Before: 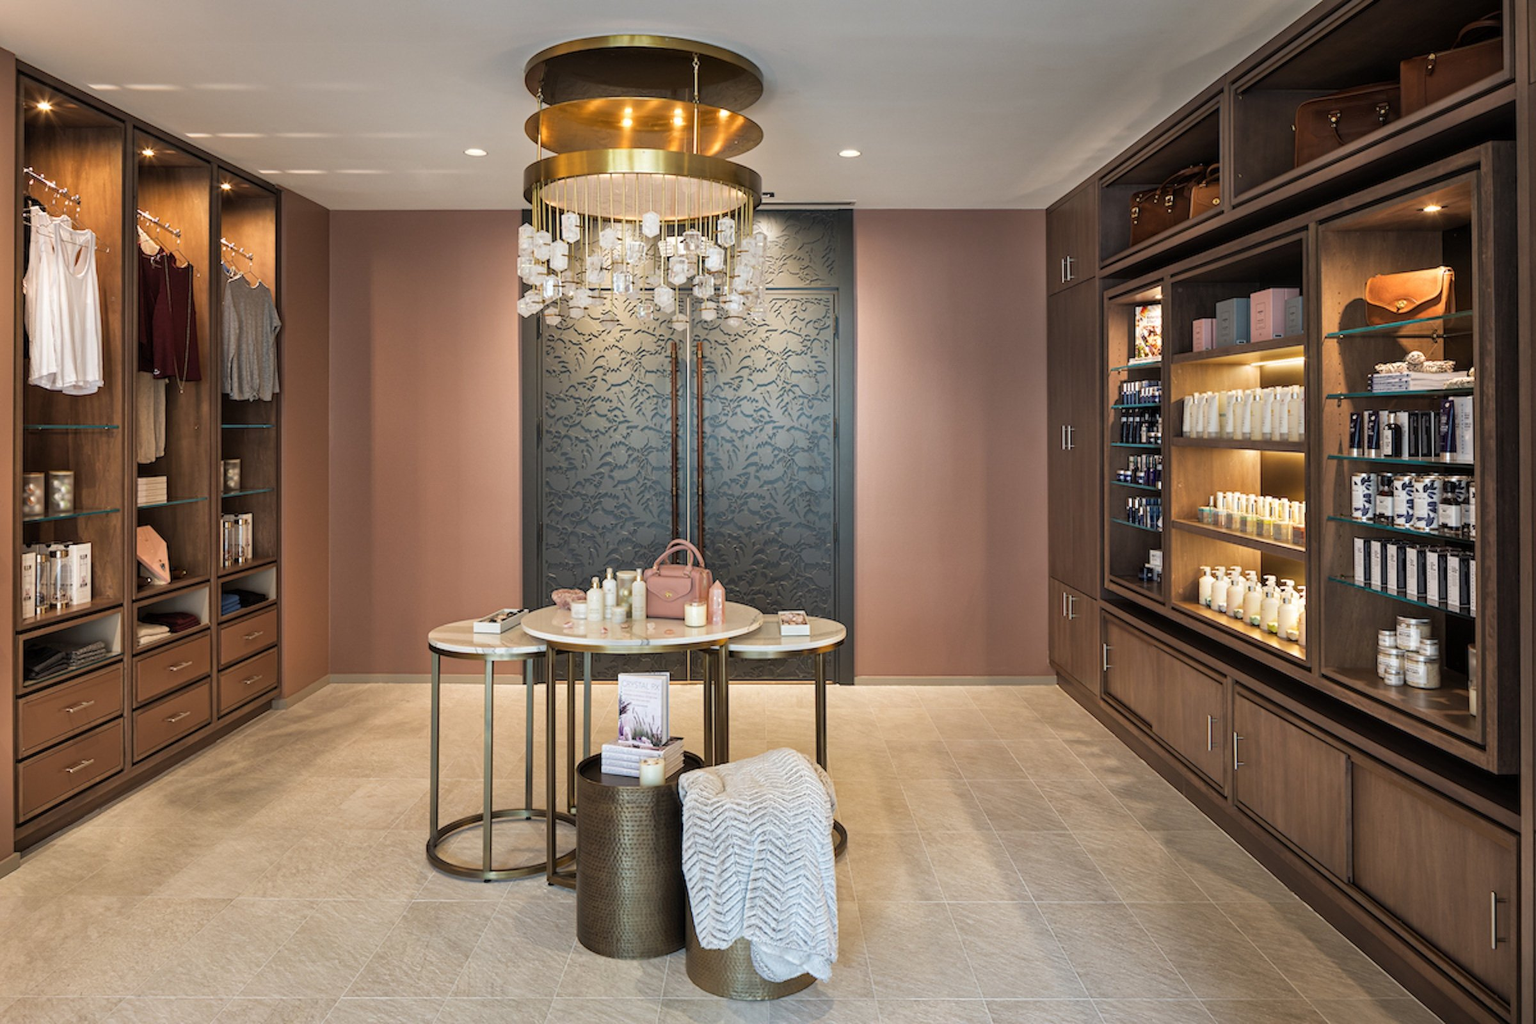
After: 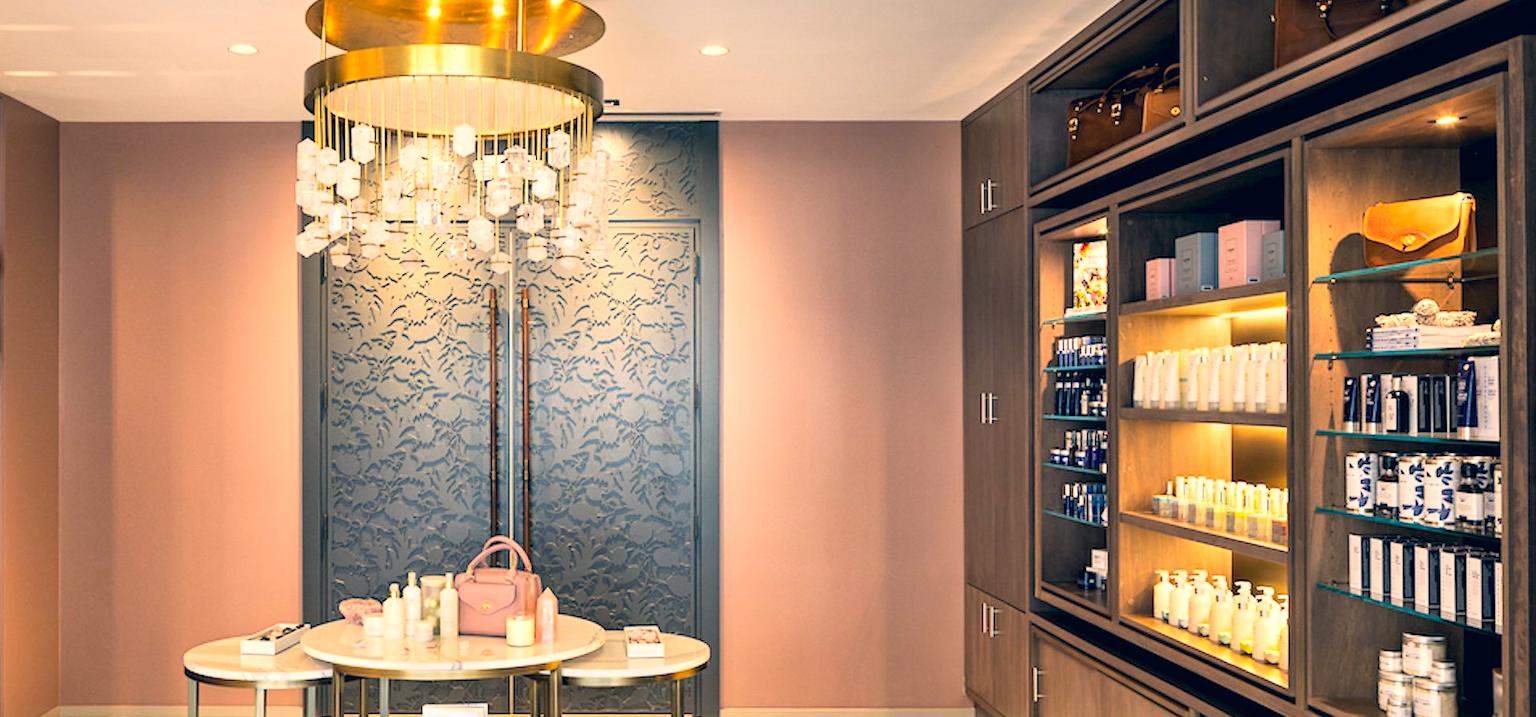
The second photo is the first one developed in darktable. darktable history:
crop: left 18.38%, top 11.092%, right 2.134%, bottom 33.217%
color correction: highlights a* 10.32, highlights b* 14.66, shadows a* -9.59, shadows b* -15.02
exposure: black level correction 0.005, exposure 0.417 EV, compensate highlight preservation false
contrast brightness saturation: contrast 0.2, brightness 0.16, saturation 0.22
